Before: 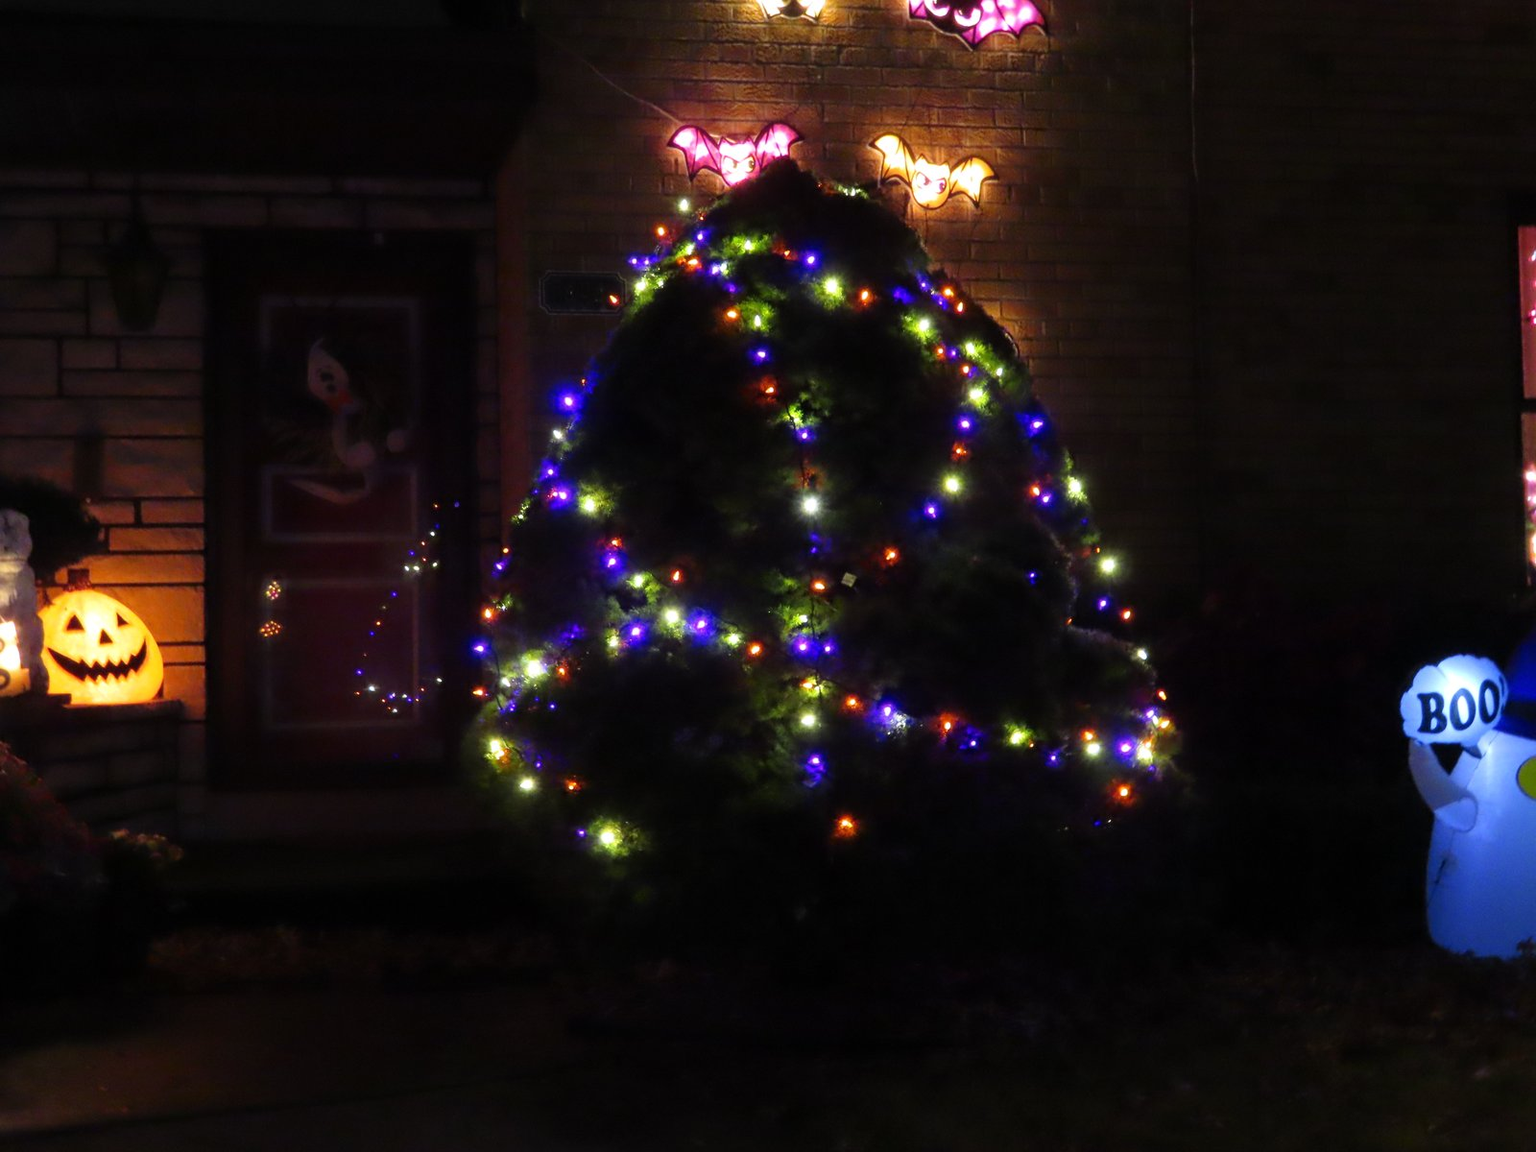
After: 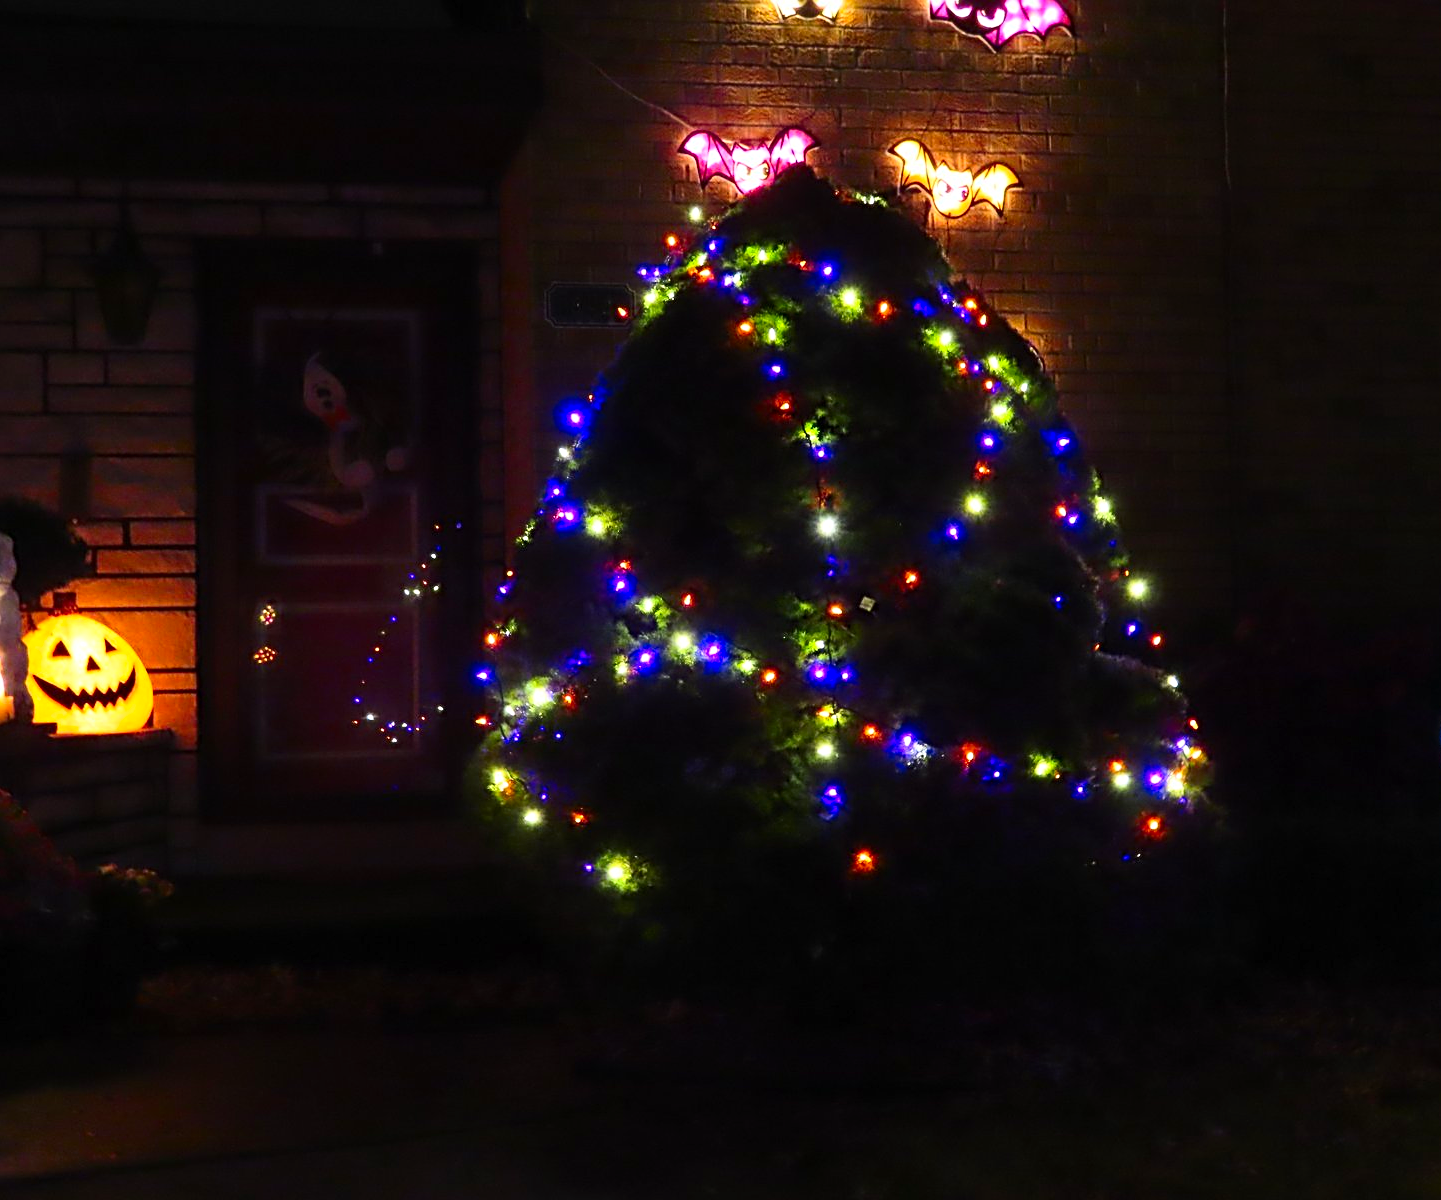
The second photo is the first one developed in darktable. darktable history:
crop and rotate: left 1.088%, right 8.807%
contrast brightness saturation: contrast 0.23, brightness 0.1, saturation 0.29
sharpen: radius 3.119
